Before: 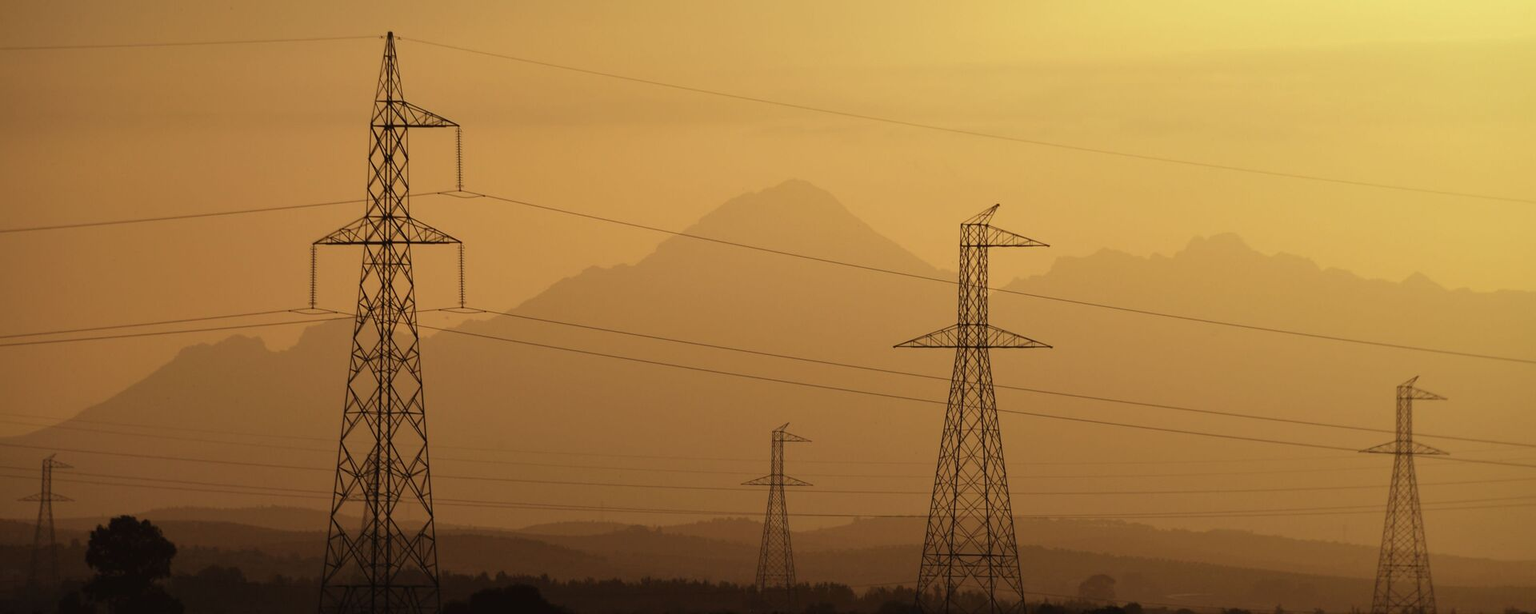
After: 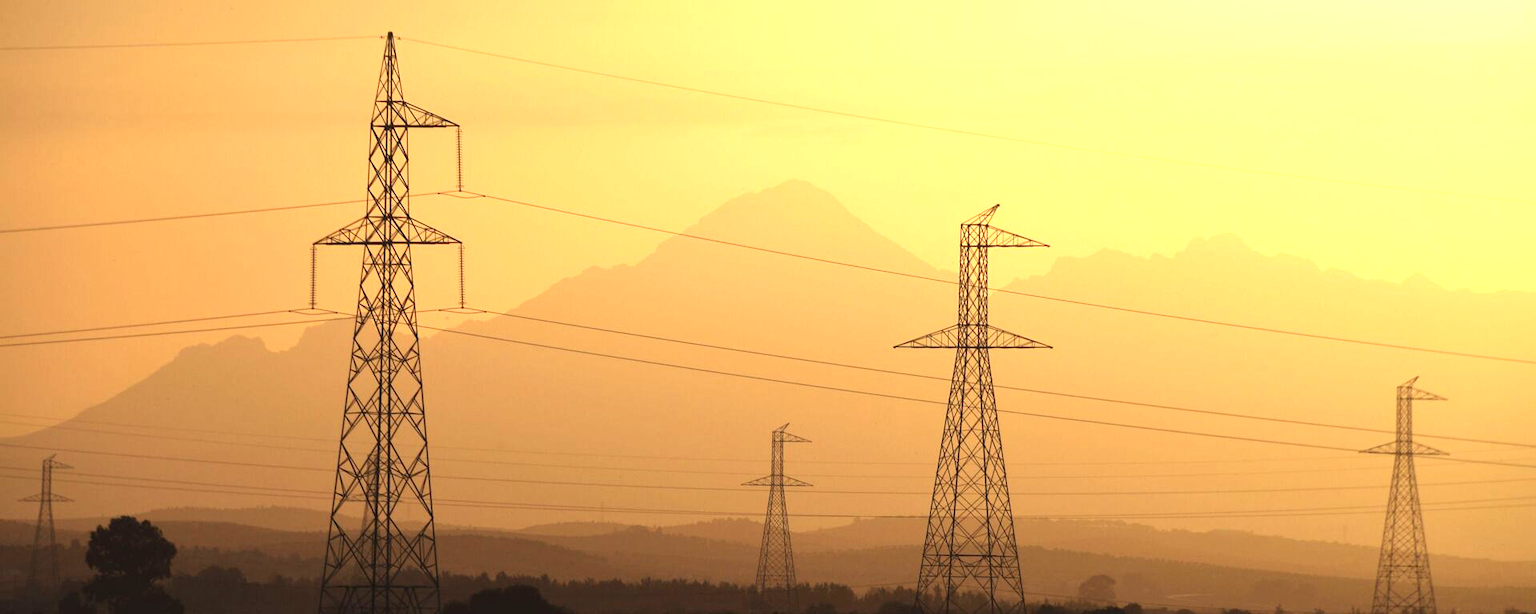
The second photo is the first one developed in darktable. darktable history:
exposure: black level correction 0, exposure 1.384 EV, compensate highlight preservation false
